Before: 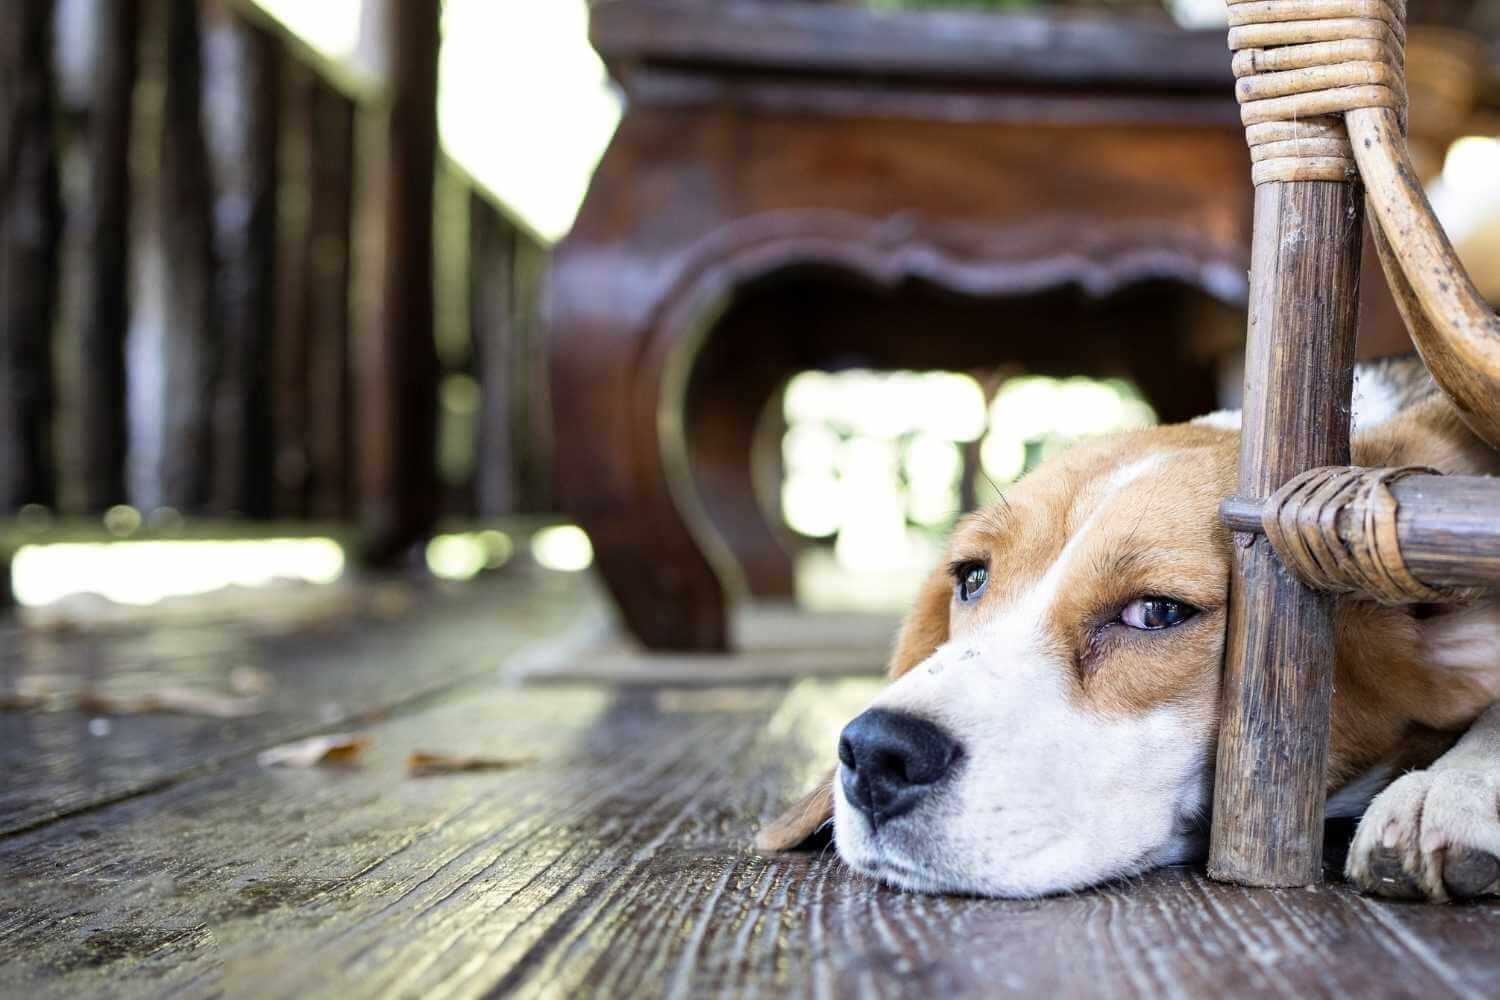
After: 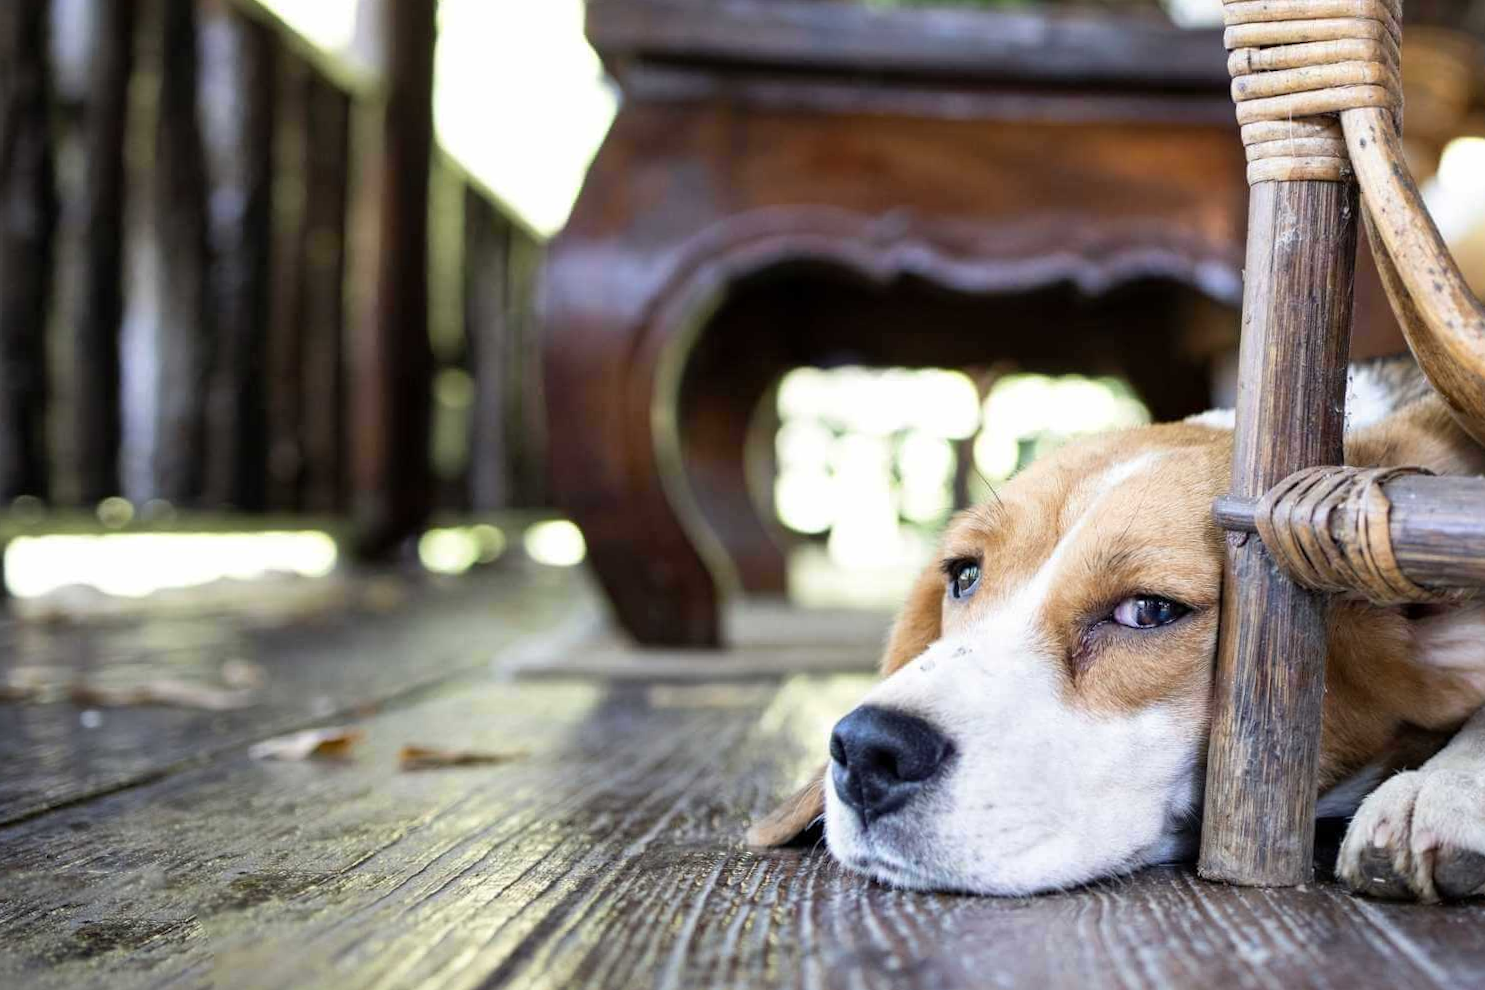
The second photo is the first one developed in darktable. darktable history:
crop and rotate: angle -0.367°
